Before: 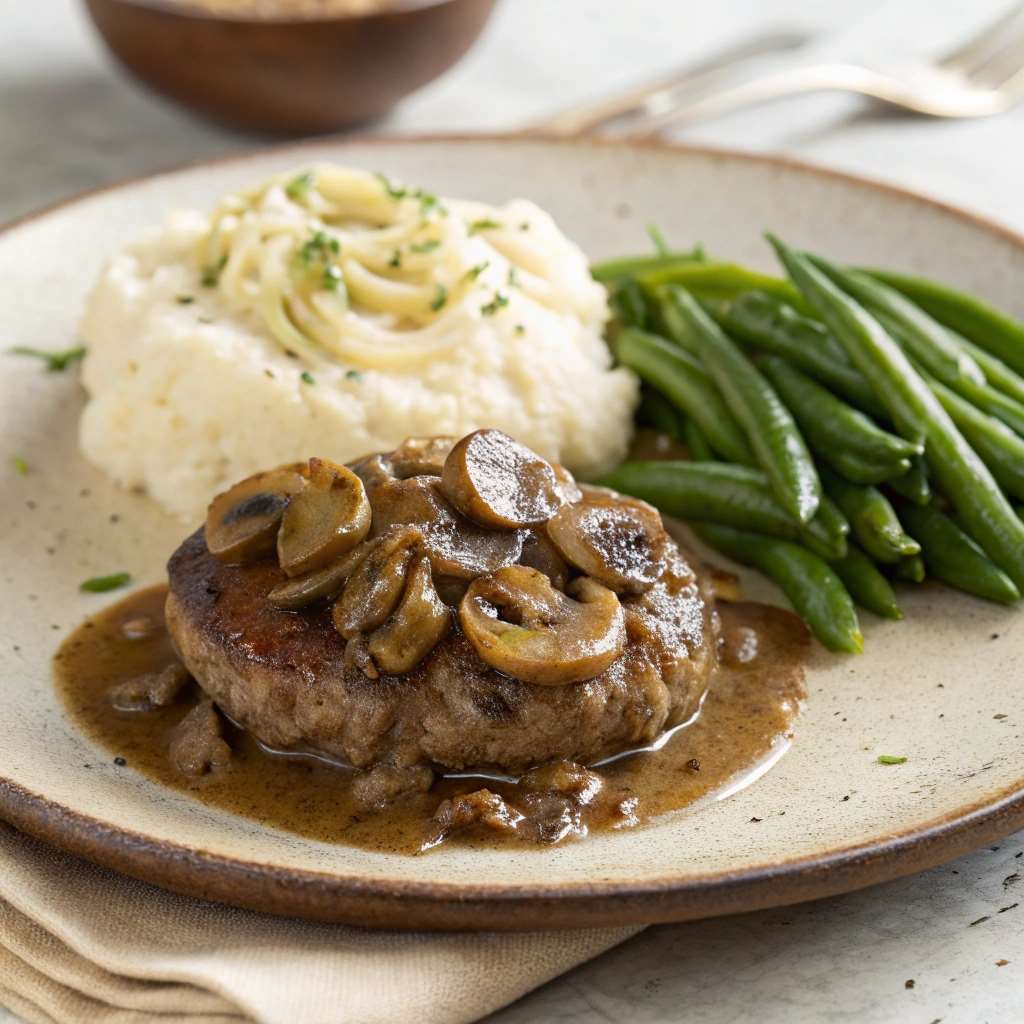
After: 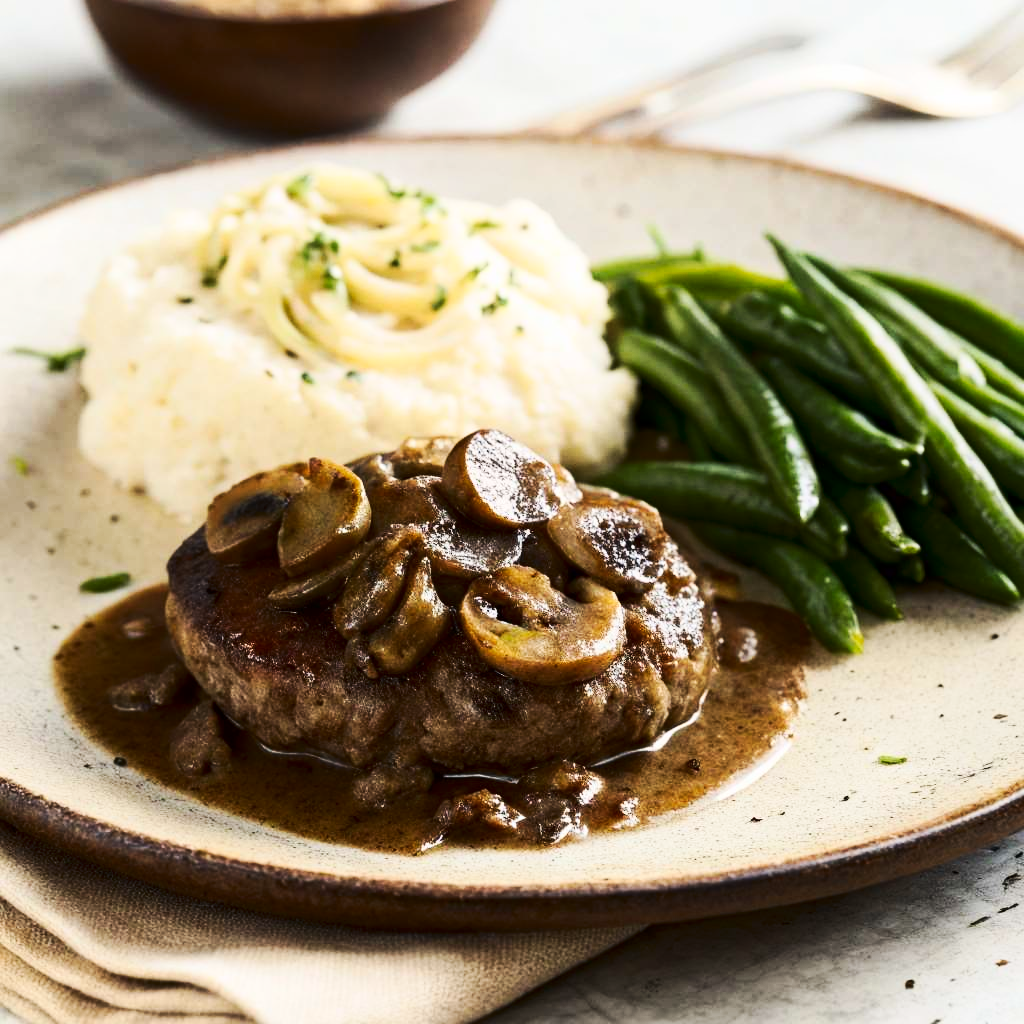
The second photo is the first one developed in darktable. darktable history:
contrast brightness saturation: contrast 0.271
exposure: black level correction 0.002, compensate exposure bias true, compensate highlight preservation false
tone curve: curves: ch0 [(0, 0) (0.003, 0.003) (0.011, 0.011) (0.025, 0.022) (0.044, 0.039) (0.069, 0.055) (0.1, 0.074) (0.136, 0.101) (0.177, 0.134) (0.224, 0.171) (0.277, 0.216) (0.335, 0.277) (0.399, 0.345) (0.468, 0.427) (0.543, 0.526) (0.623, 0.636) (0.709, 0.731) (0.801, 0.822) (0.898, 0.917) (1, 1)], preserve colors none
tone equalizer: on, module defaults
